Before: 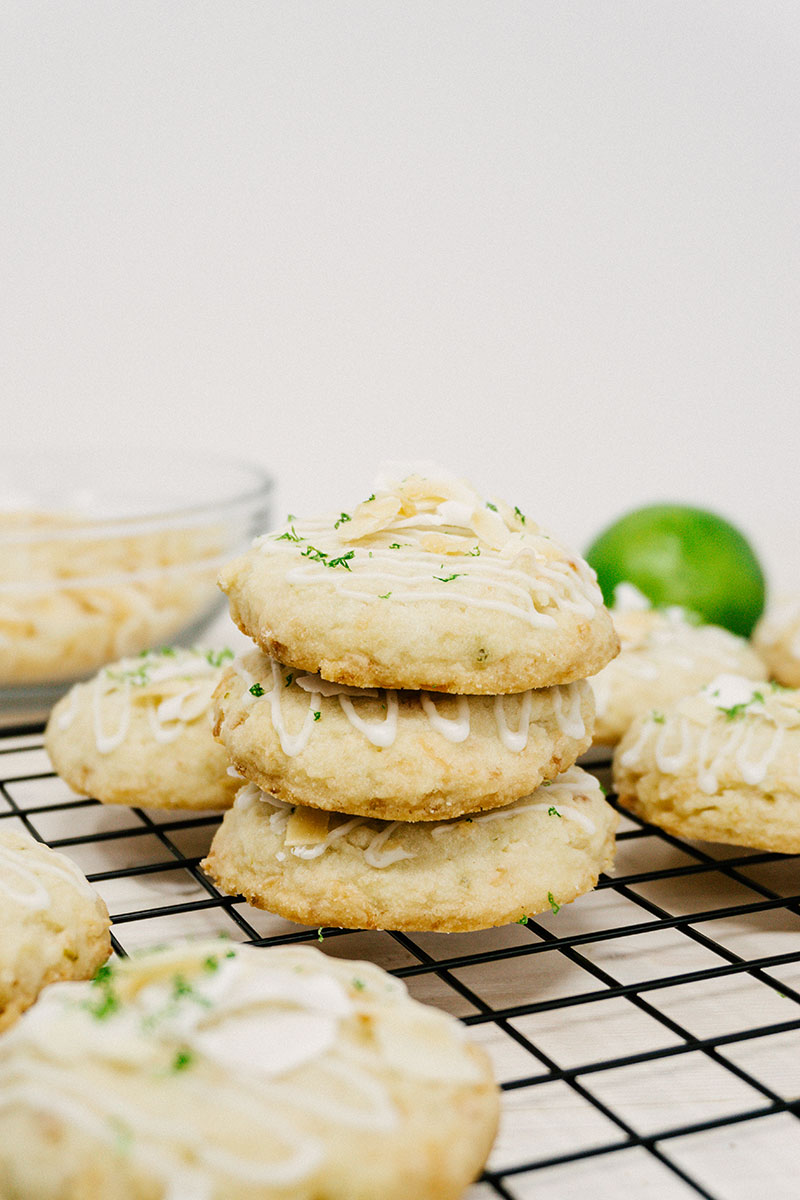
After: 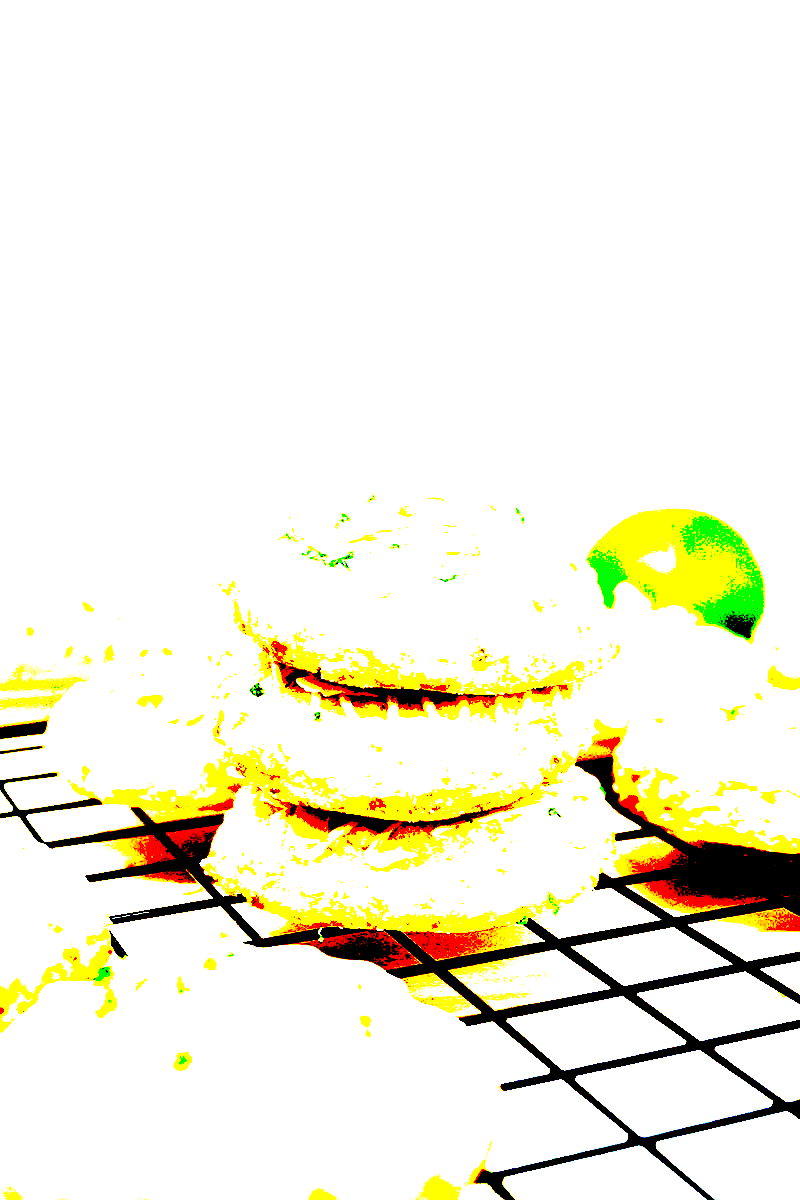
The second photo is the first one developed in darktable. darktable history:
exposure: black level correction 0.1, exposure 3 EV, compensate highlight preservation false
white balance: red 0.983, blue 1.036
